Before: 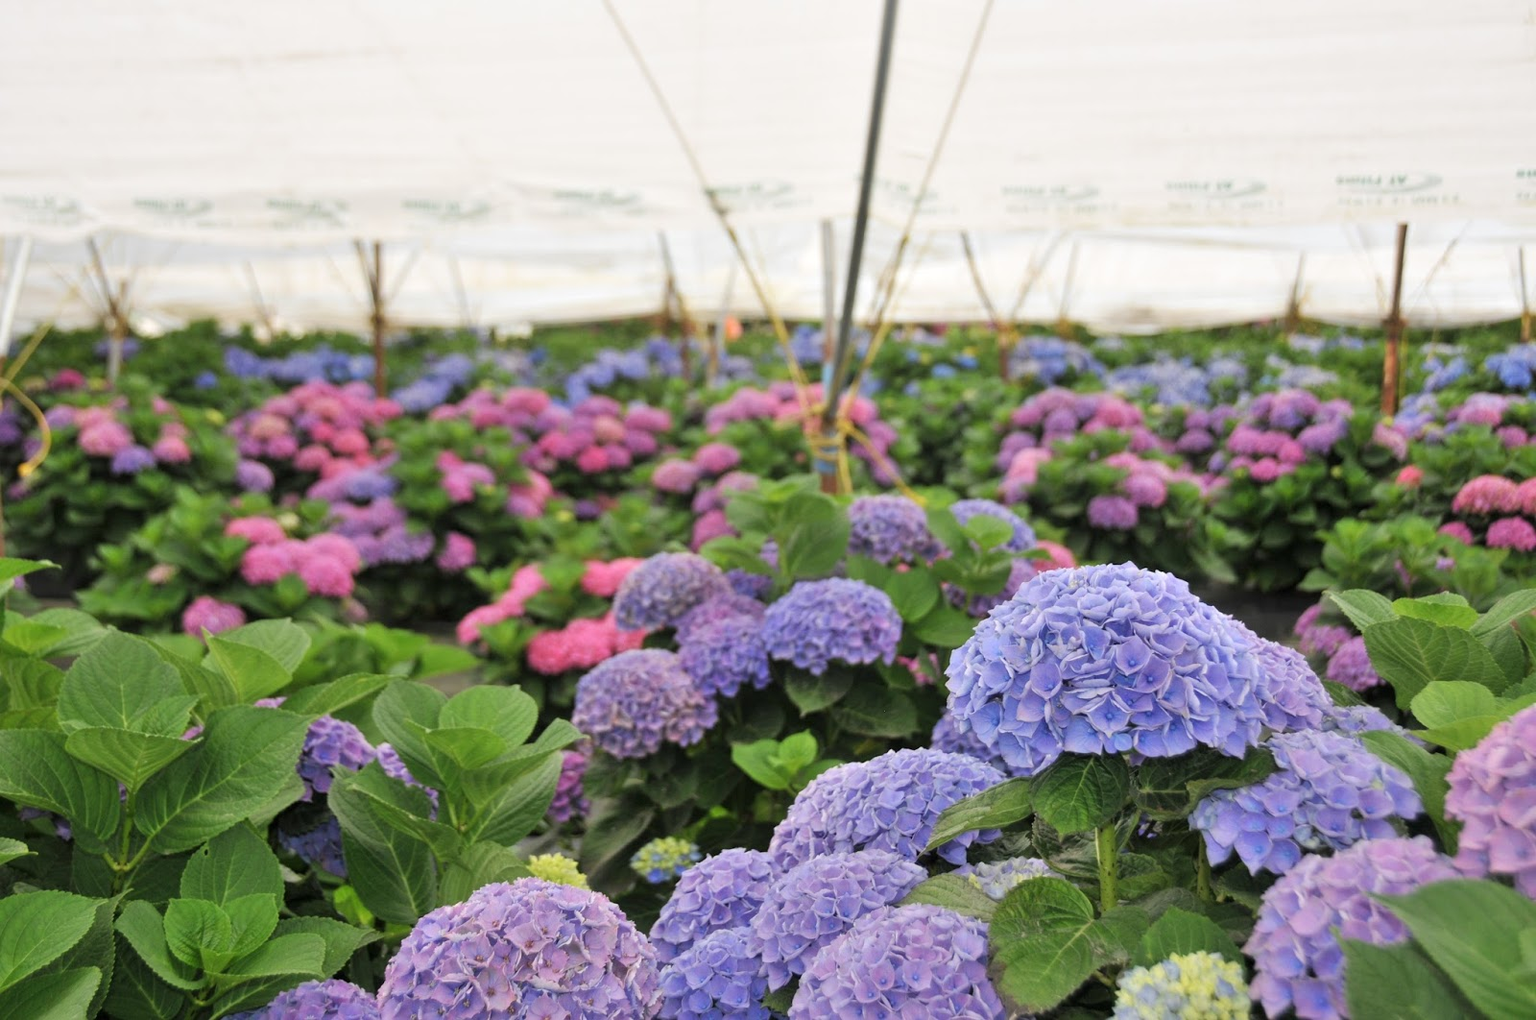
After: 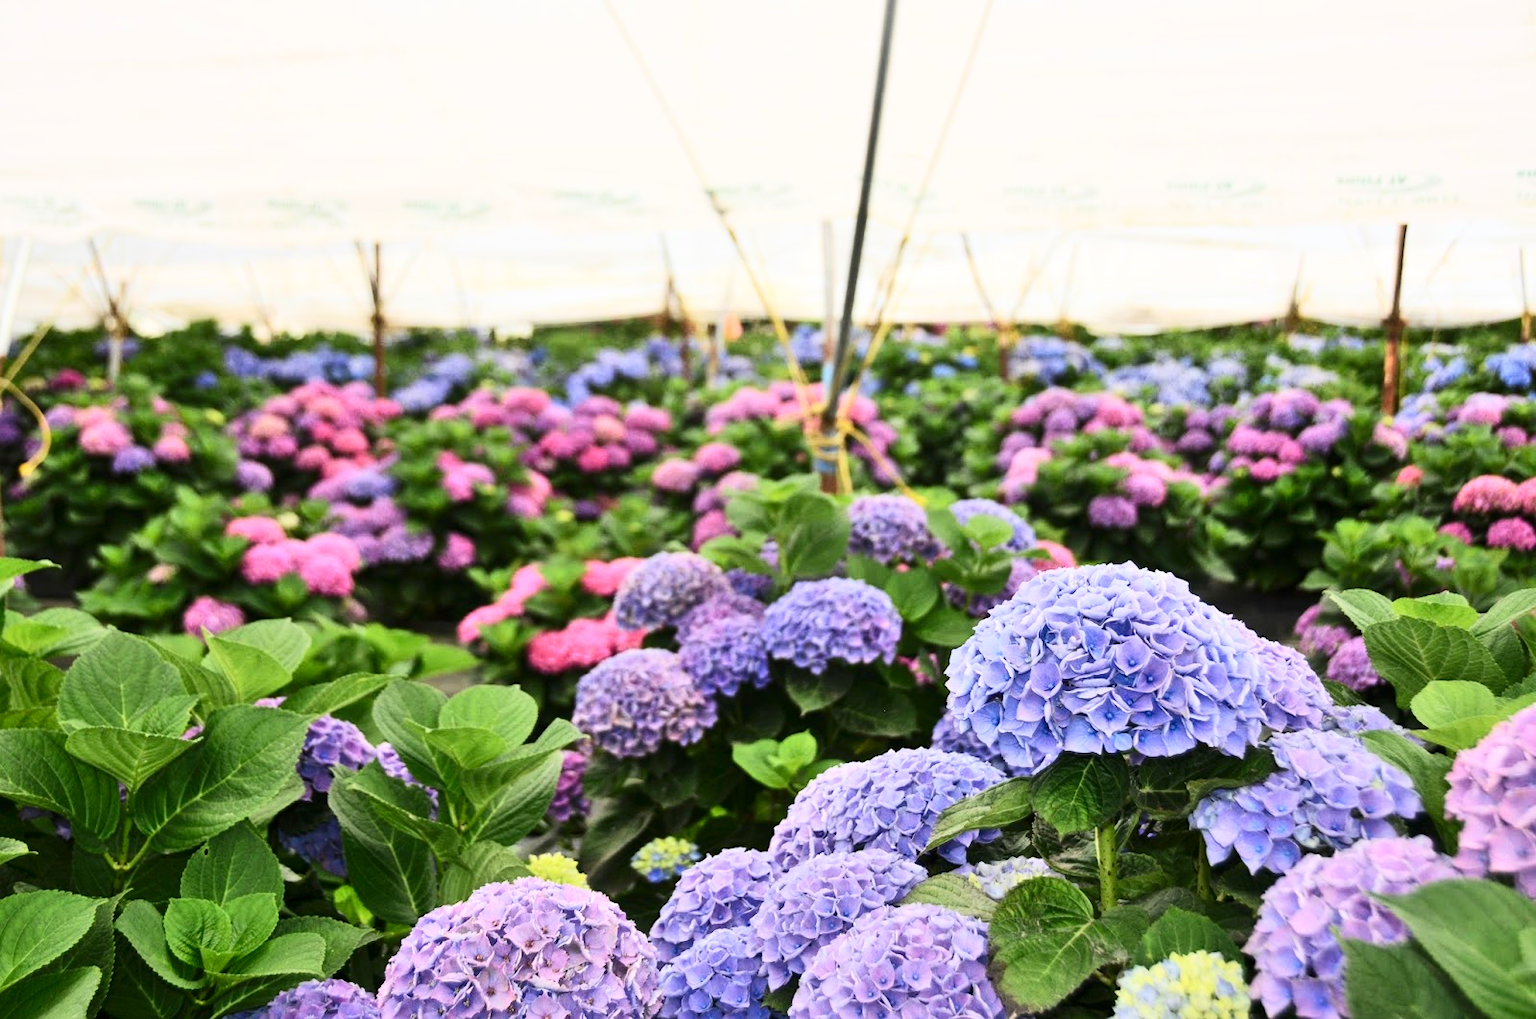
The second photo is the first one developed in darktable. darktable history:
contrast brightness saturation: contrast 0.399, brightness 0.108, saturation 0.214
